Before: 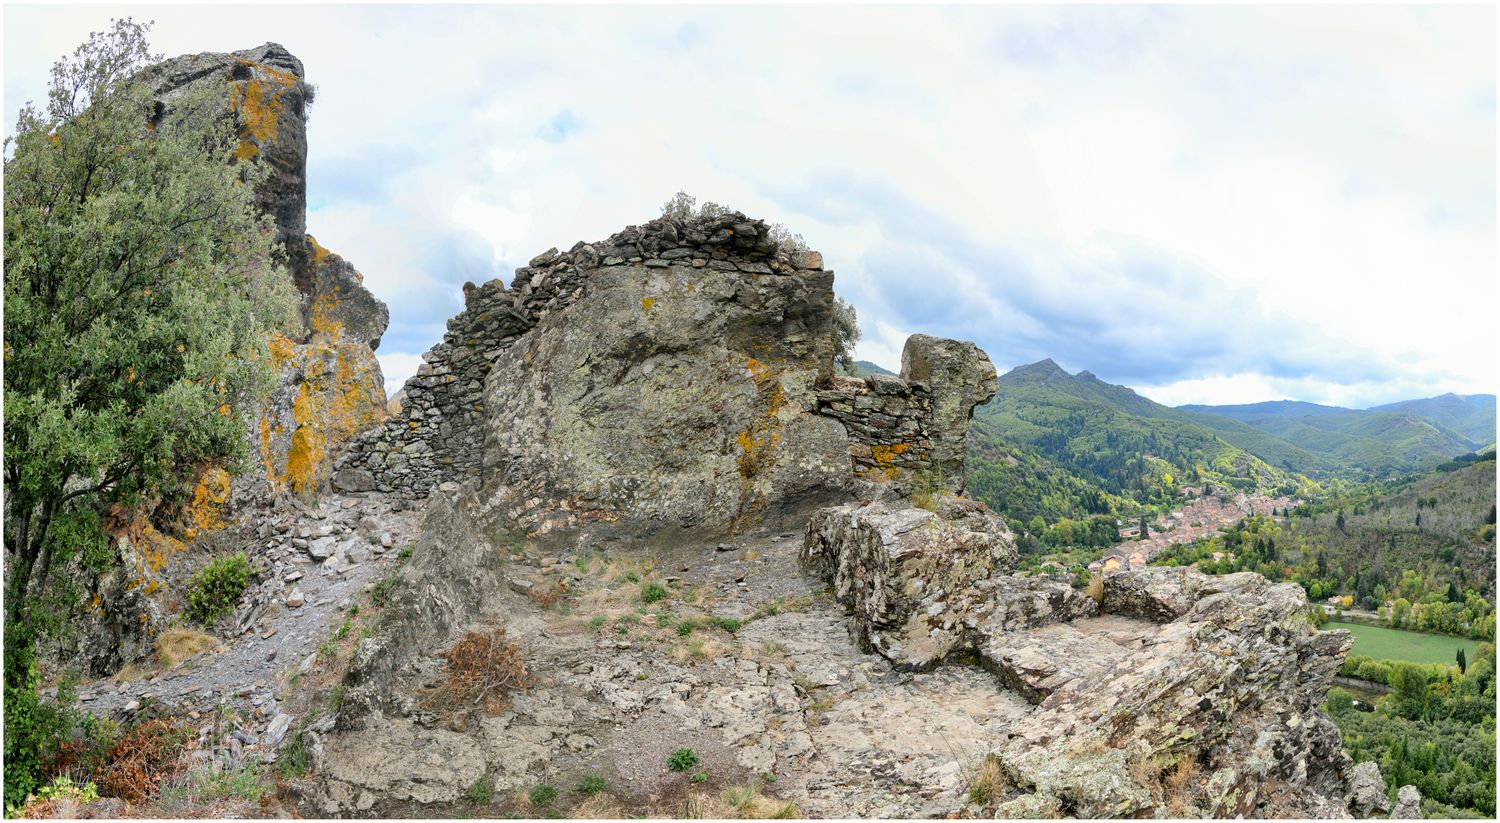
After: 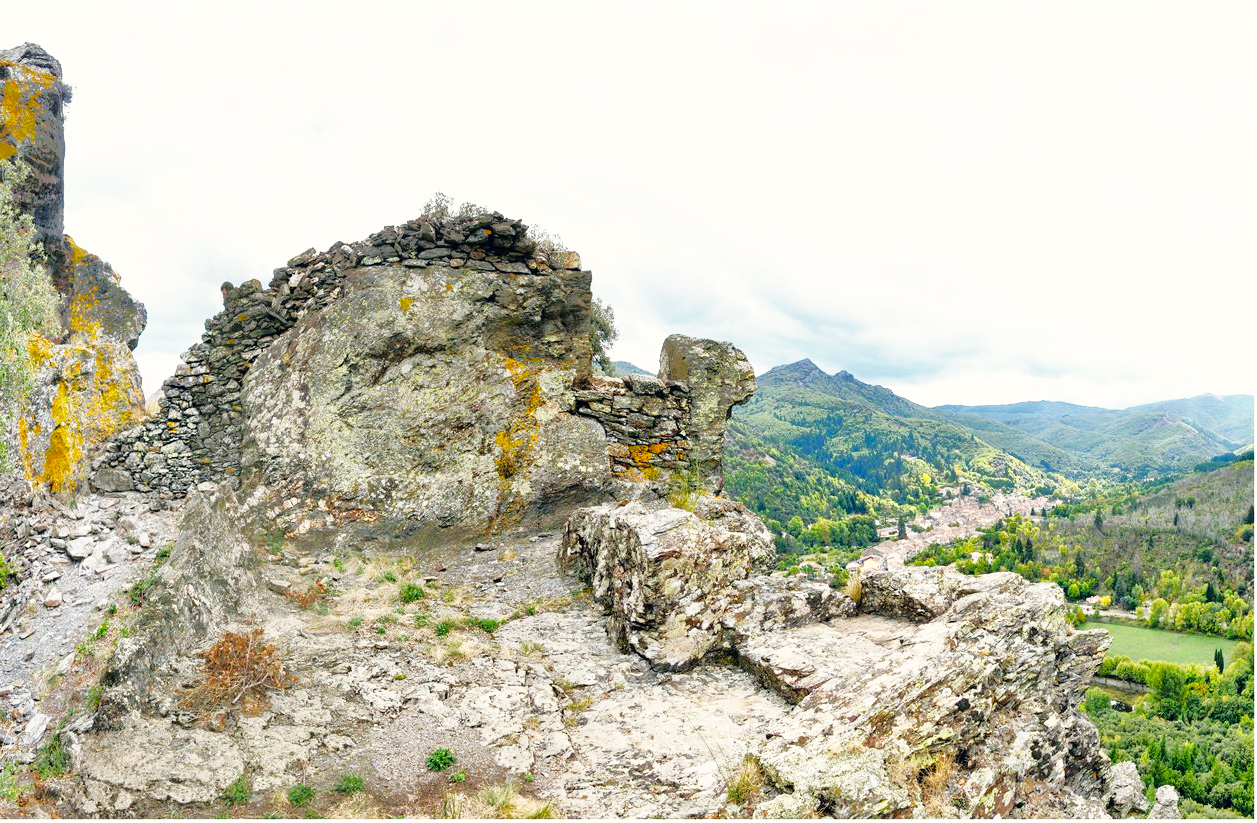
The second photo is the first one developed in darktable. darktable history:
crop: left 16.145%
base curve: curves: ch0 [(0, 0) (0.007, 0.004) (0.027, 0.03) (0.046, 0.07) (0.207, 0.54) (0.442, 0.872) (0.673, 0.972) (1, 1)], preserve colors none
shadows and highlights: shadows 40, highlights -60
color correction: highlights a* 0.207, highlights b* 2.7, shadows a* -0.874, shadows b* -4.78
